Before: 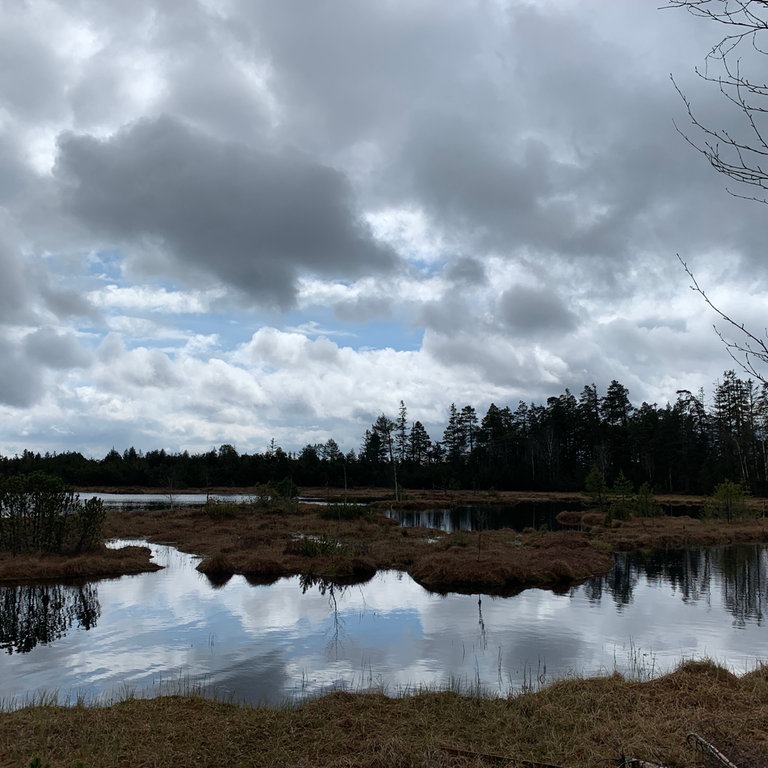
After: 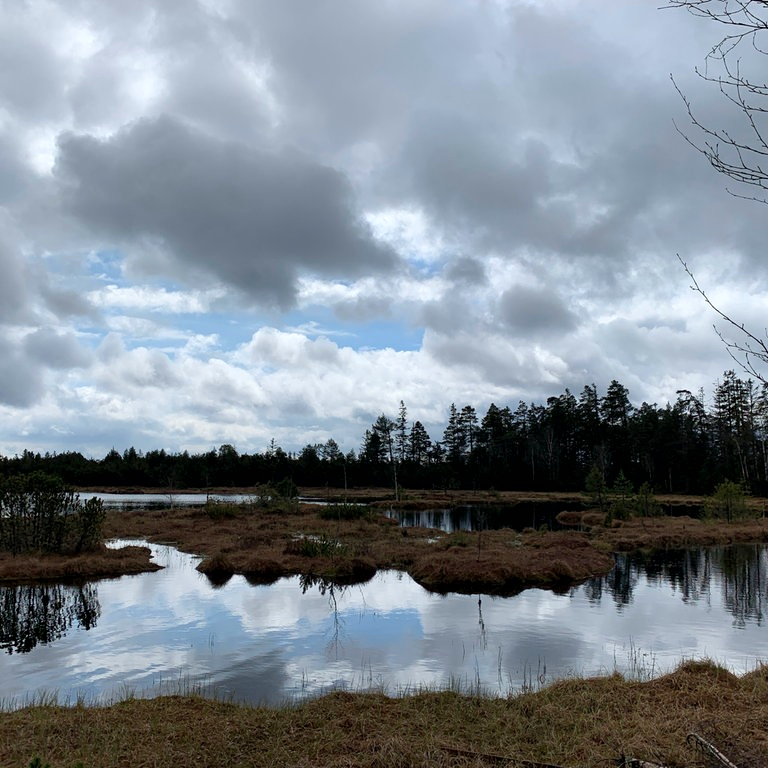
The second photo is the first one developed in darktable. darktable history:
exposure: black level correction 0.001, compensate highlight preservation false
contrast brightness saturation: contrast 0.03, brightness 0.06, saturation 0.13
contrast equalizer: octaves 7, y [[0.6 ×6], [0.55 ×6], [0 ×6], [0 ×6], [0 ×6]], mix 0.15
